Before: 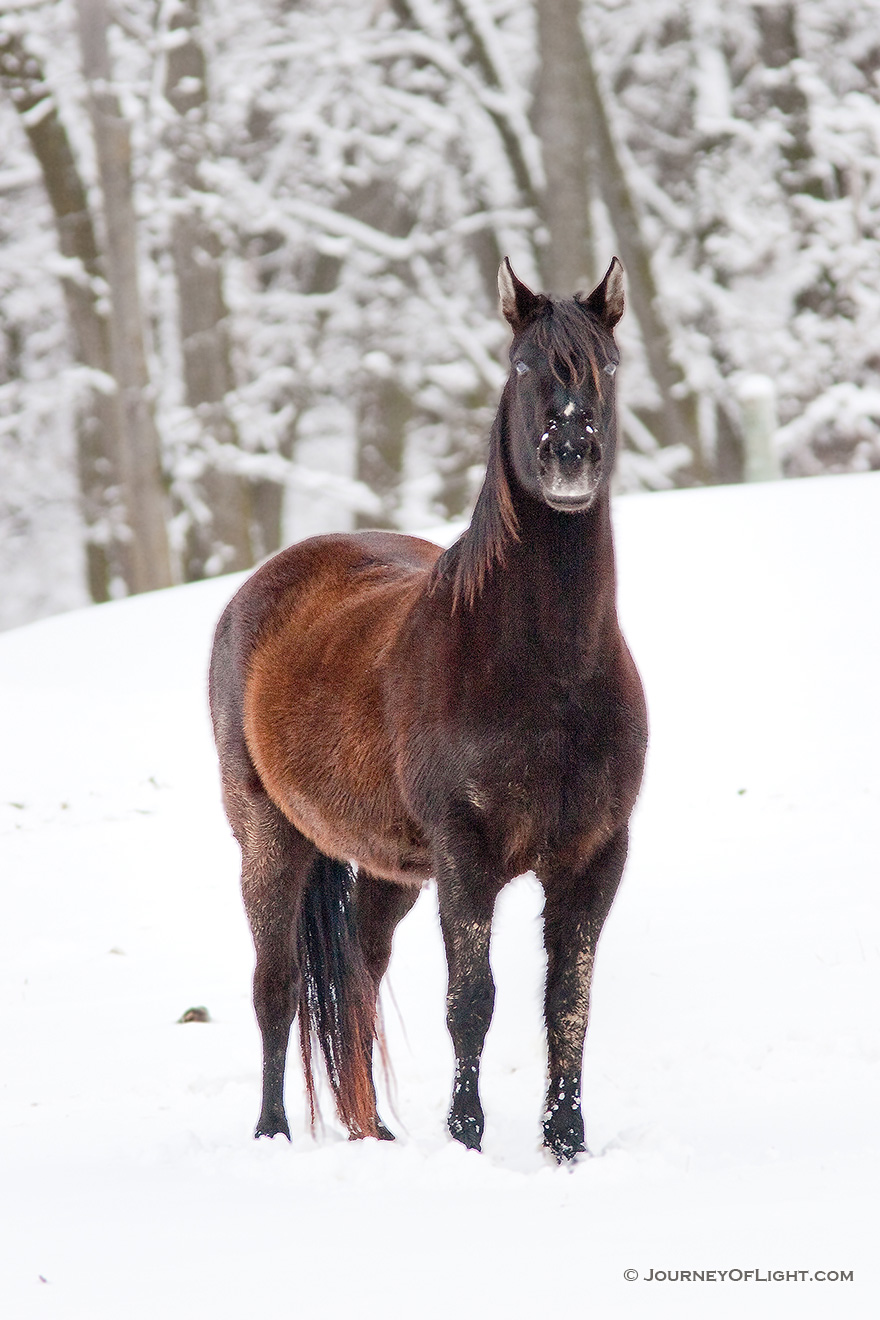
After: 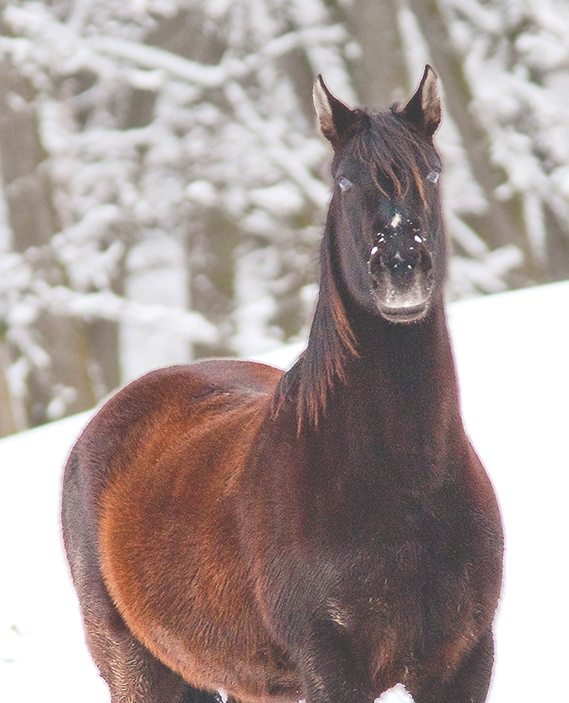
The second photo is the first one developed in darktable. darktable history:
crop: left 20.932%, top 15.471%, right 21.848%, bottom 34.081%
exposure: black level correction -0.041, exposure 0.064 EV, compensate highlight preservation false
rotate and perspective: rotation -5.2°, automatic cropping off
color balance rgb: perceptual saturation grading › global saturation 34.05%, global vibrance 5.56%
